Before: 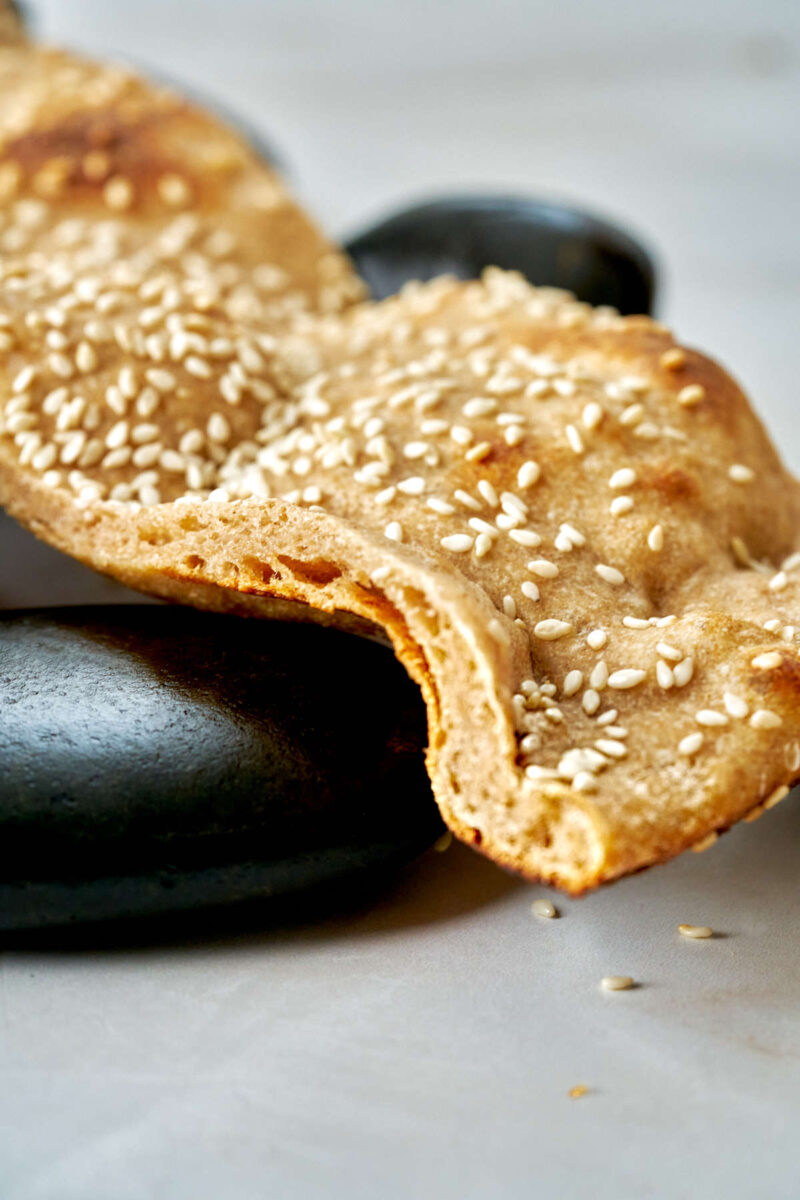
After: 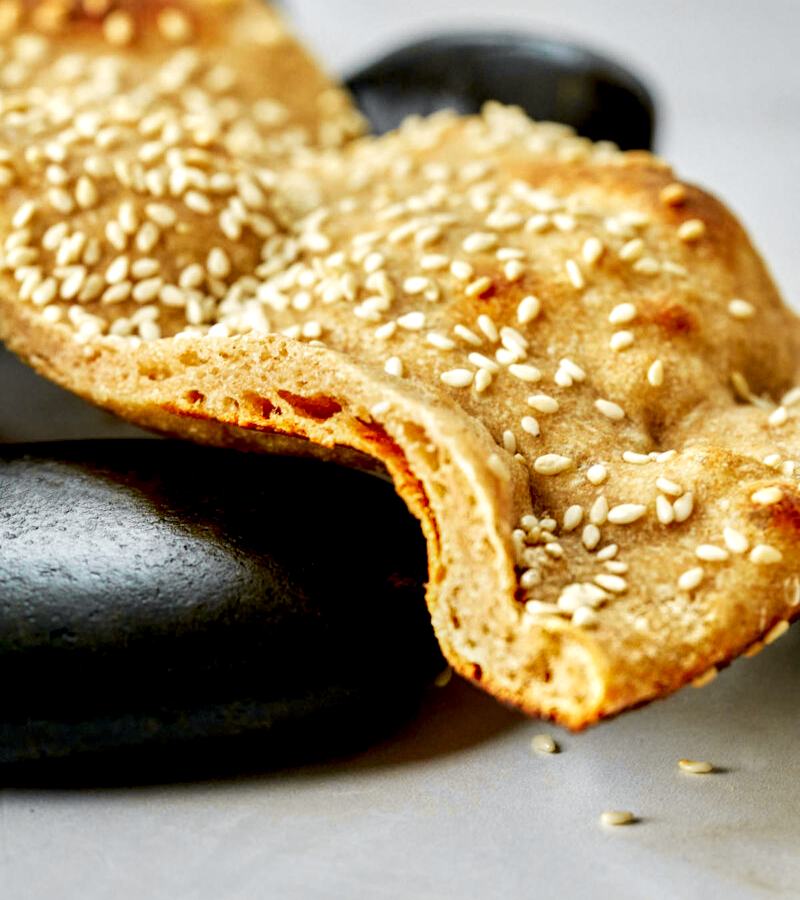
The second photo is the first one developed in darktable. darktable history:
tone curve: curves: ch0 [(0, 0) (0.071, 0.058) (0.266, 0.268) (0.498, 0.542) (0.766, 0.807) (1, 0.983)]; ch1 [(0, 0) (0.346, 0.307) (0.408, 0.387) (0.463, 0.465) (0.482, 0.493) (0.502, 0.499) (0.517, 0.505) (0.55, 0.554) (0.597, 0.61) (0.651, 0.698) (1, 1)]; ch2 [(0, 0) (0.346, 0.34) (0.434, 0.46) (0.485, 0.494) (0.5, 0.498) (0.509, 0.517) (0.526, 0.539) (0.583, 0.603) (0.625, 0.659) (1, 1)], color space Lab, independent channels, preserve colors none
crop: top 13.819%, bottom 11.169%
local contrast: highlights 25%, shadows 75%, midtone range 0.75
